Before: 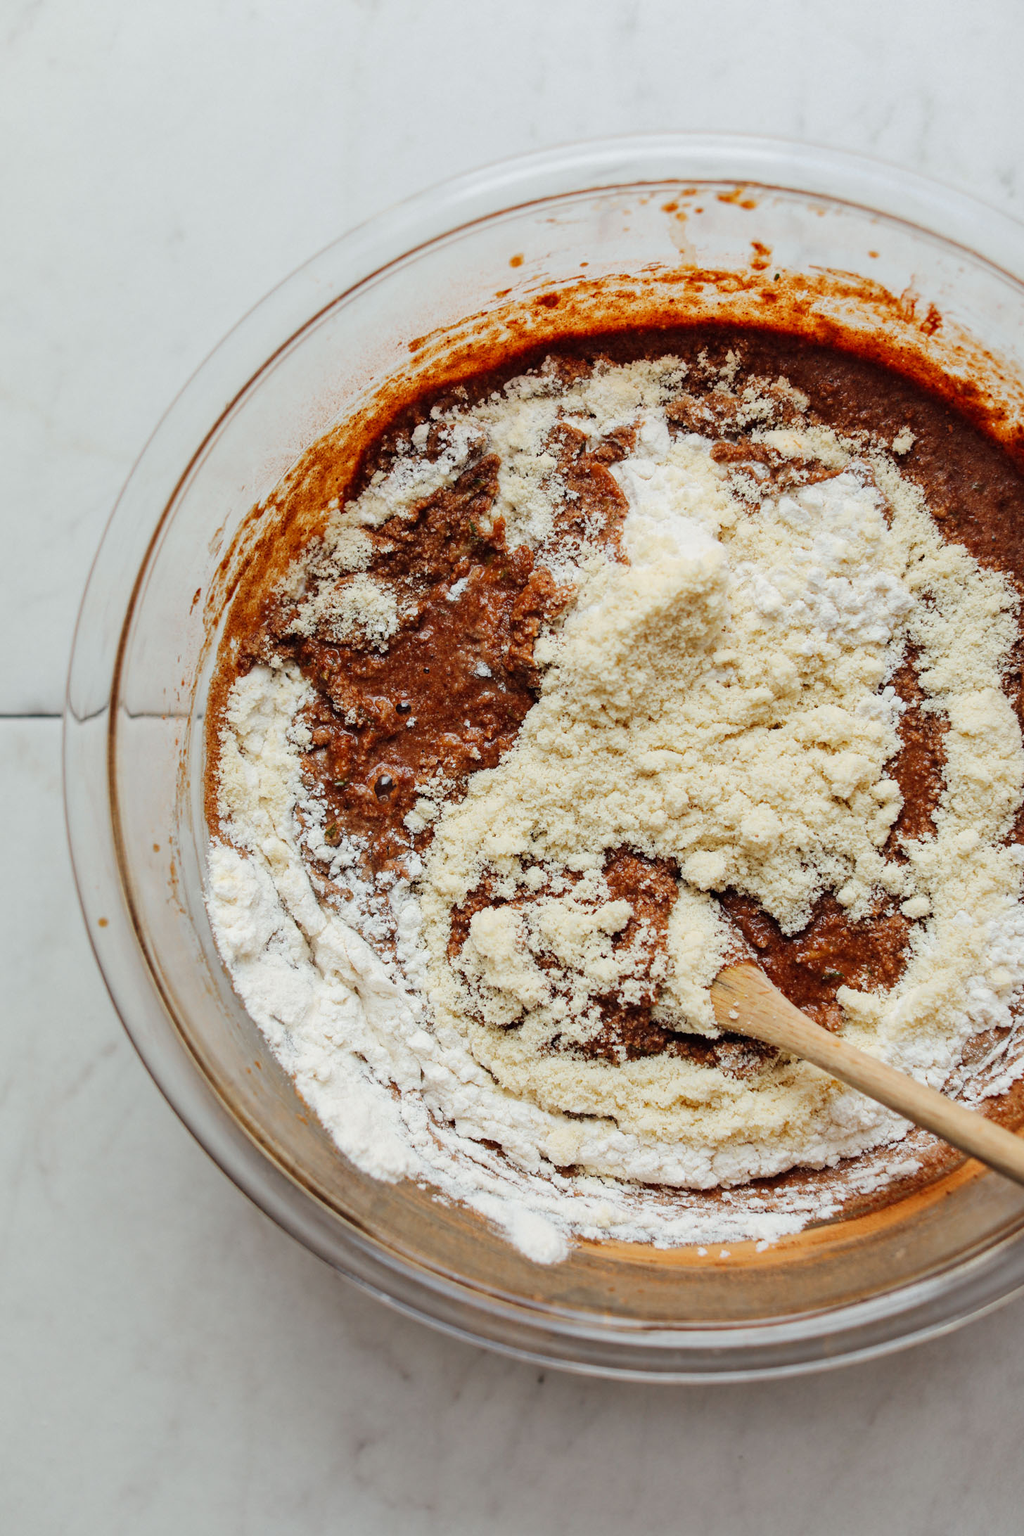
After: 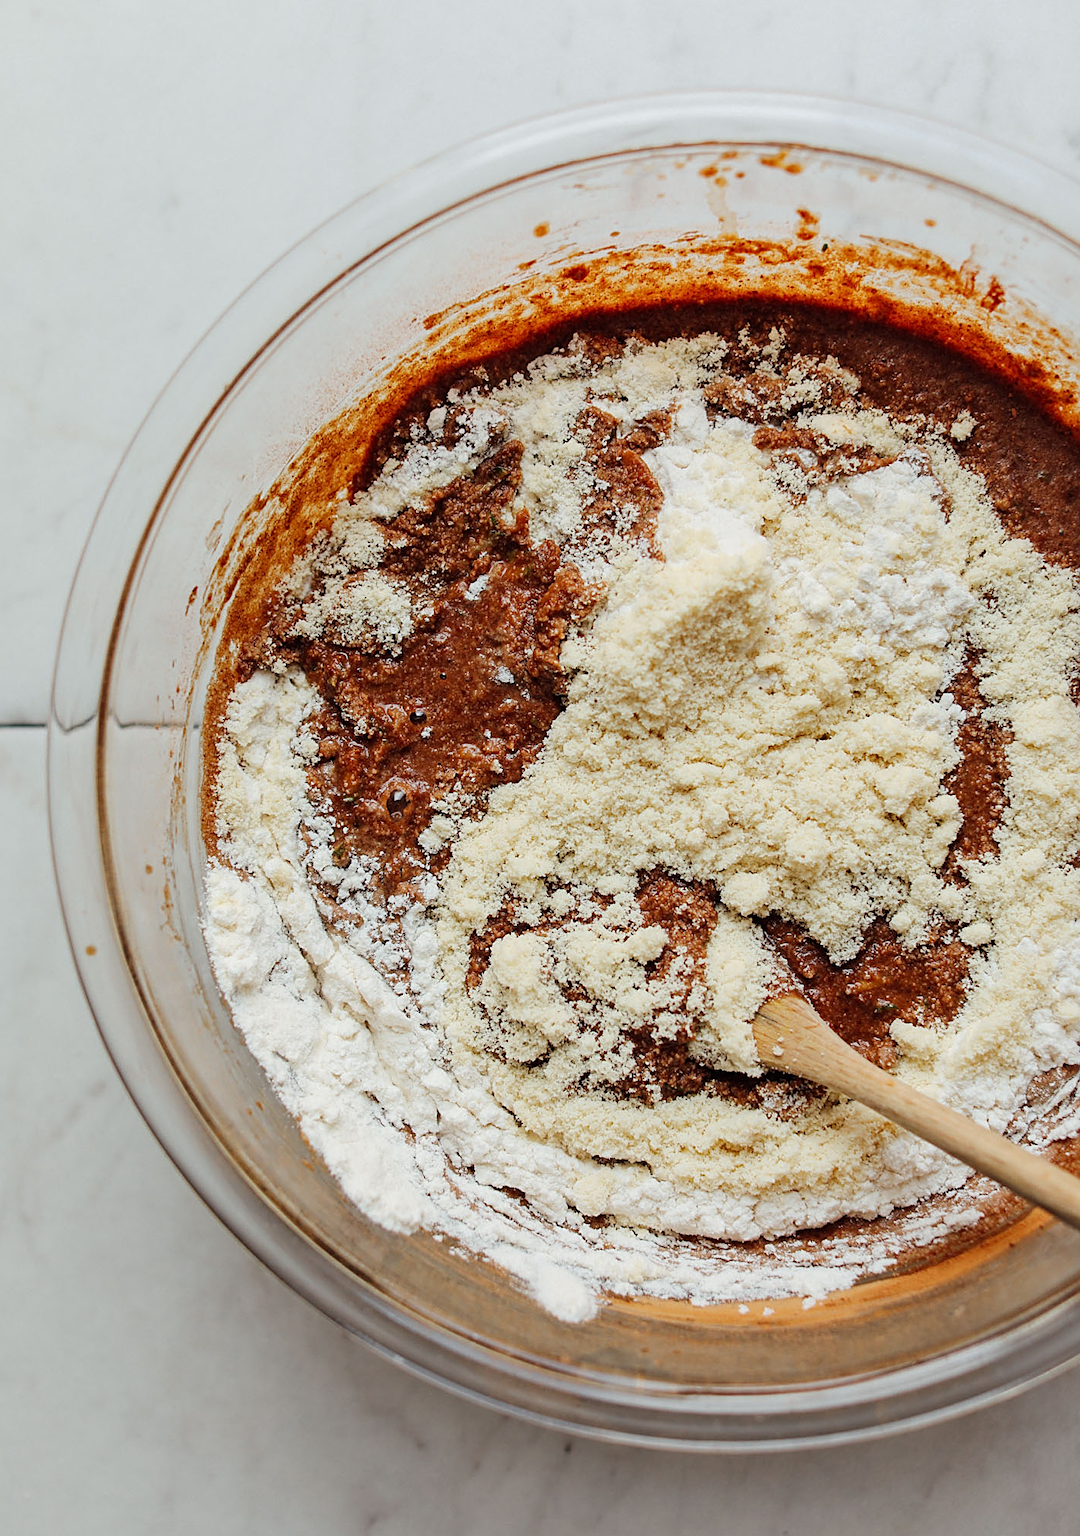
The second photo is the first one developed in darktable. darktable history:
sharpen: on, module defaults
crop: left 1.964%, top 3.251%, right 1.122%, bottom 4.933%
